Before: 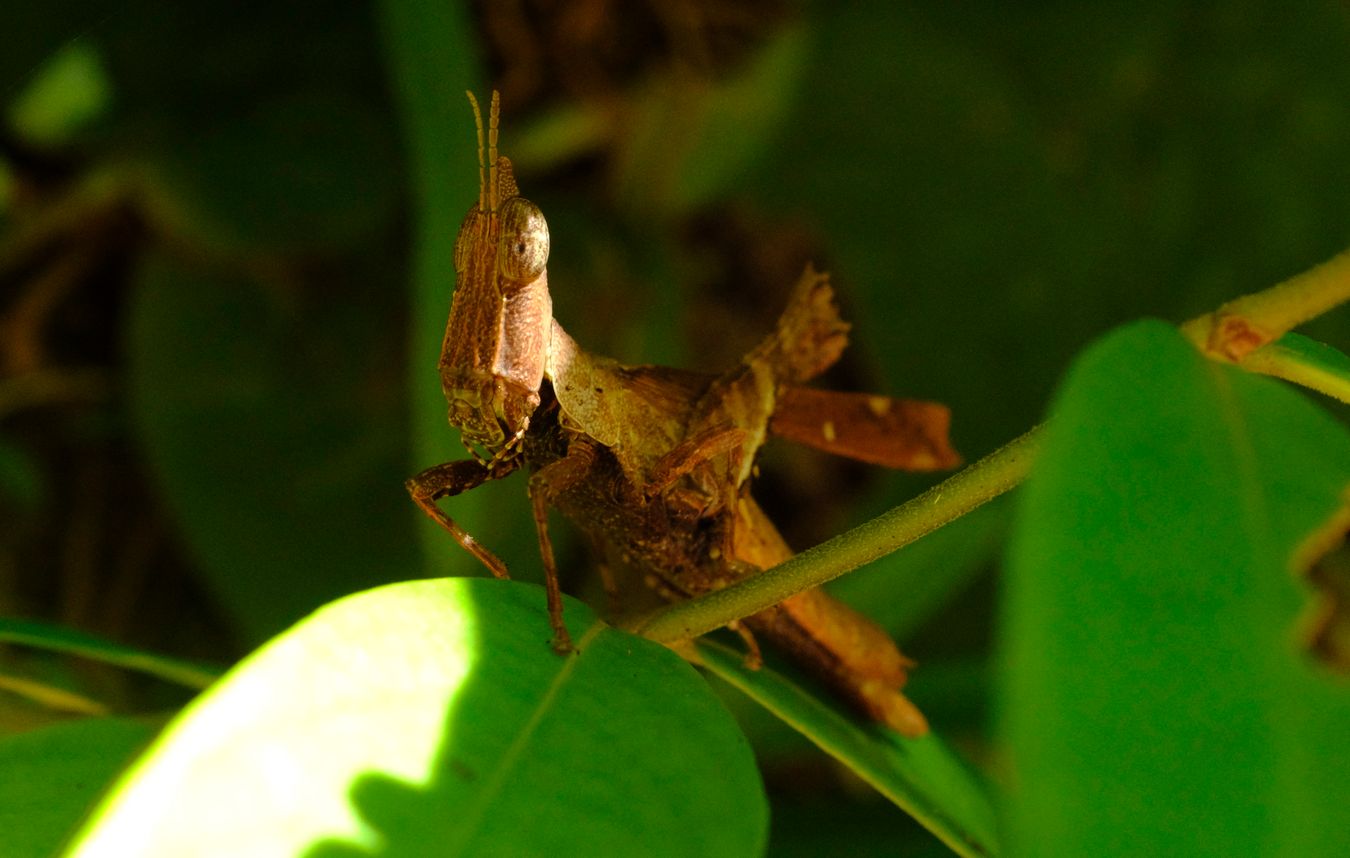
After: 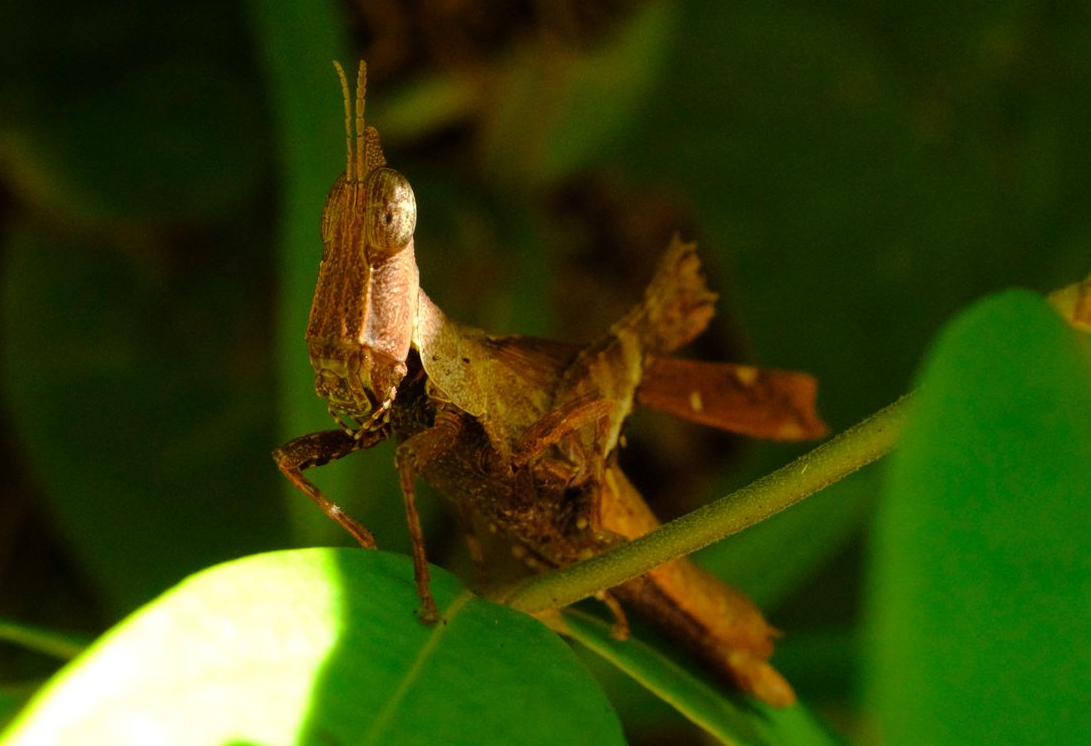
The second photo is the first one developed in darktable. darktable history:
crop: left 9.926%, top 3.575%, right 9.219%, bottom 9.47%
